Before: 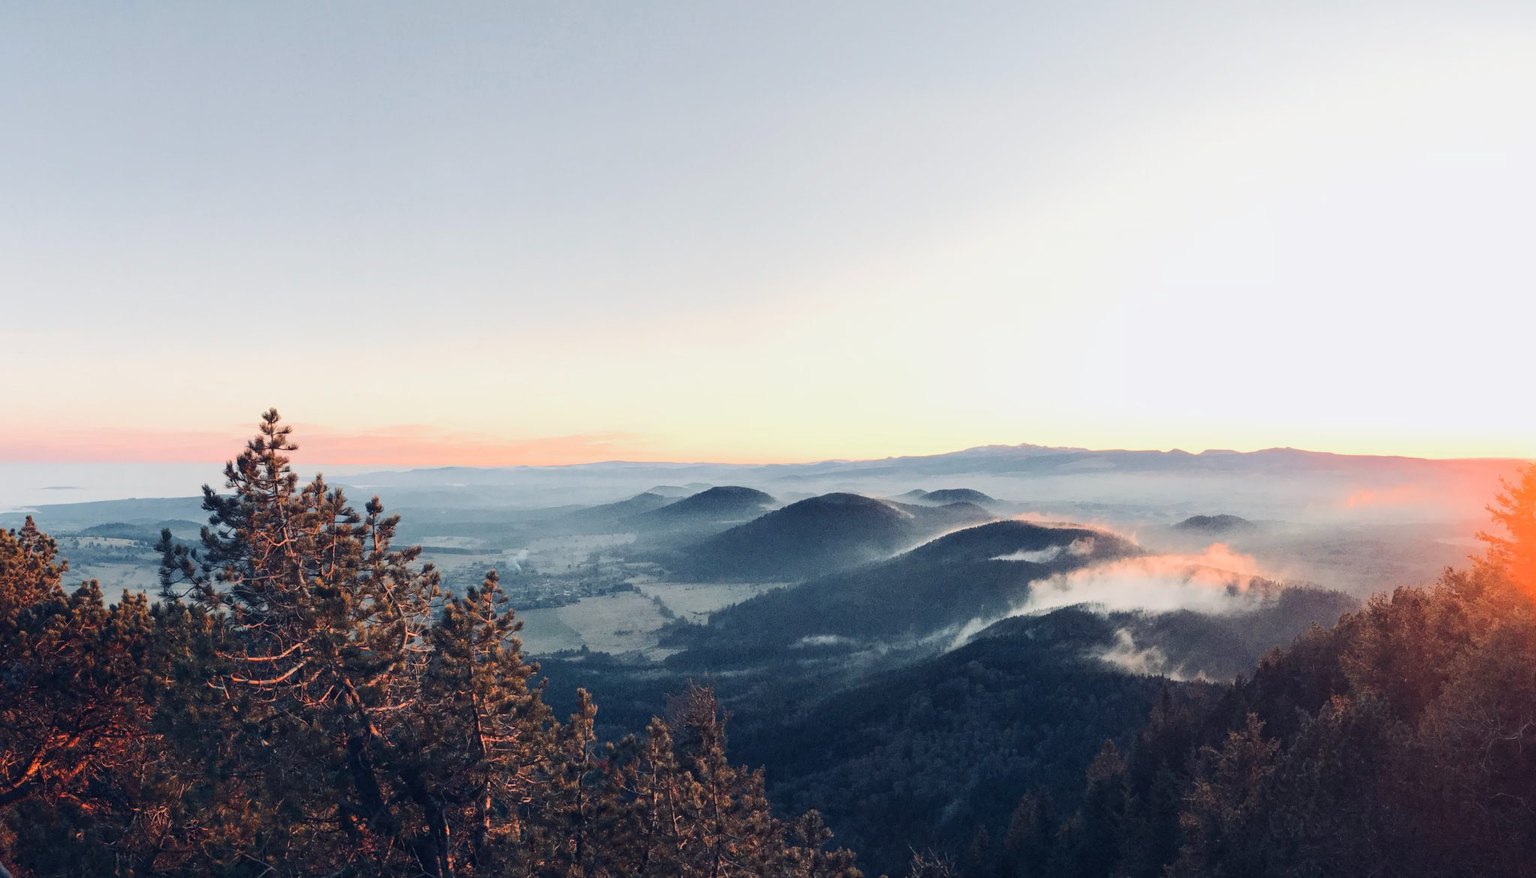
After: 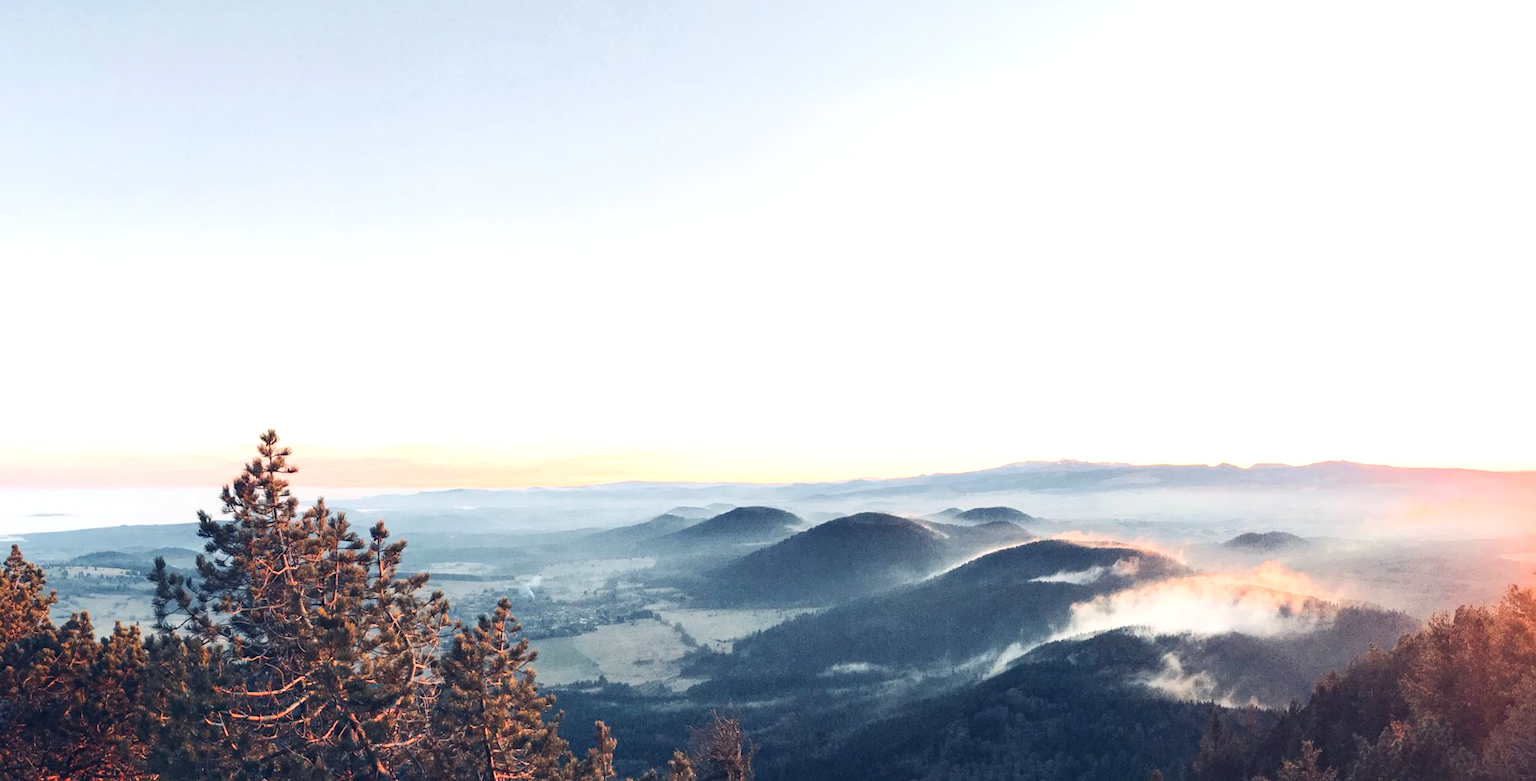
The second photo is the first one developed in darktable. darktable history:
exposure: exposure 0.6 EV, compensate highlight preservation false
crop and rotate: angle 0.545°, left 0.234%, right 3.371%, bottom 14.263%
